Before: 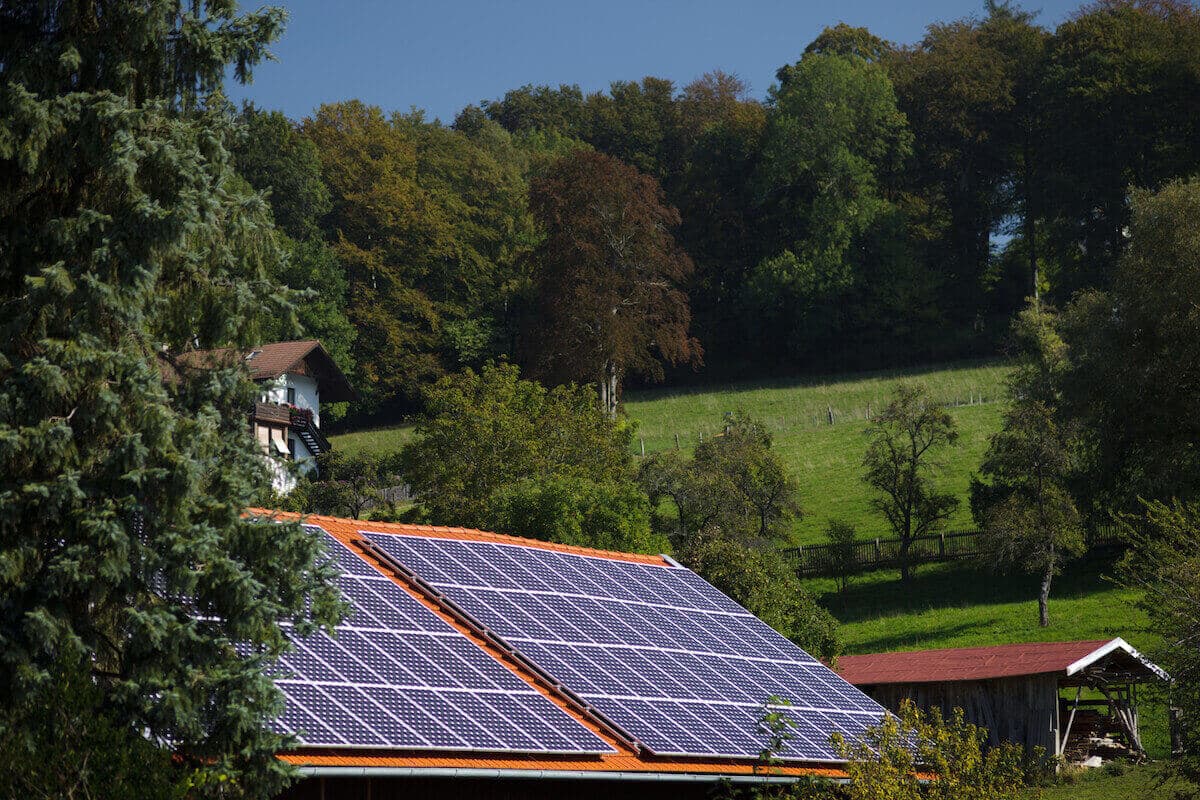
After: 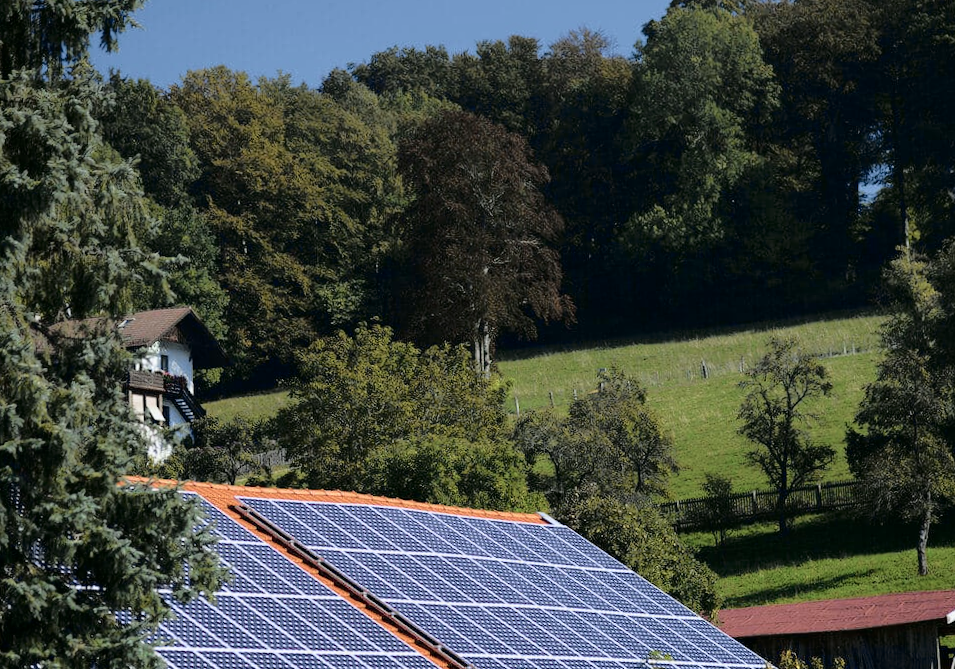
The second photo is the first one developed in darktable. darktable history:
crop: left 9.929%, top 3.475%, right 9.188%, bottom 9.529%
rotate and perspective: rotation -1.42°, crop left 0.016, crop right 0.984, crop top 0.035, crop bottom 0.965
tone curve: curves: ch0 [(0, 0) (0.088, 0.042) (0.208, 0.176) (0.257, 0.267) (0.406, 0.483) (0.489, 0.556) (0.667, 0.73) (0.793, 0.851) (0.994, 0.974)]; ch1 [(0, 0) (0.161, 0.092) (0.35, 0.33) (0.392, 0.392) (0.457, 0.467) (0.505, 0.497) (0.537, 0.518) (0.553, 0.53) (0.58, 0.567) (0.739, 0.697) (1, 1)]; ch2 [(0, 0) (0.346, 0.362) (0.448, 0.419) (0.502, 0.499) (0.533, 0.517) (0.556, 0.533) (0.629, 0.619) (0.717, 0.678) (1, 1)], color space Lab, independent channels, preserve colors none
